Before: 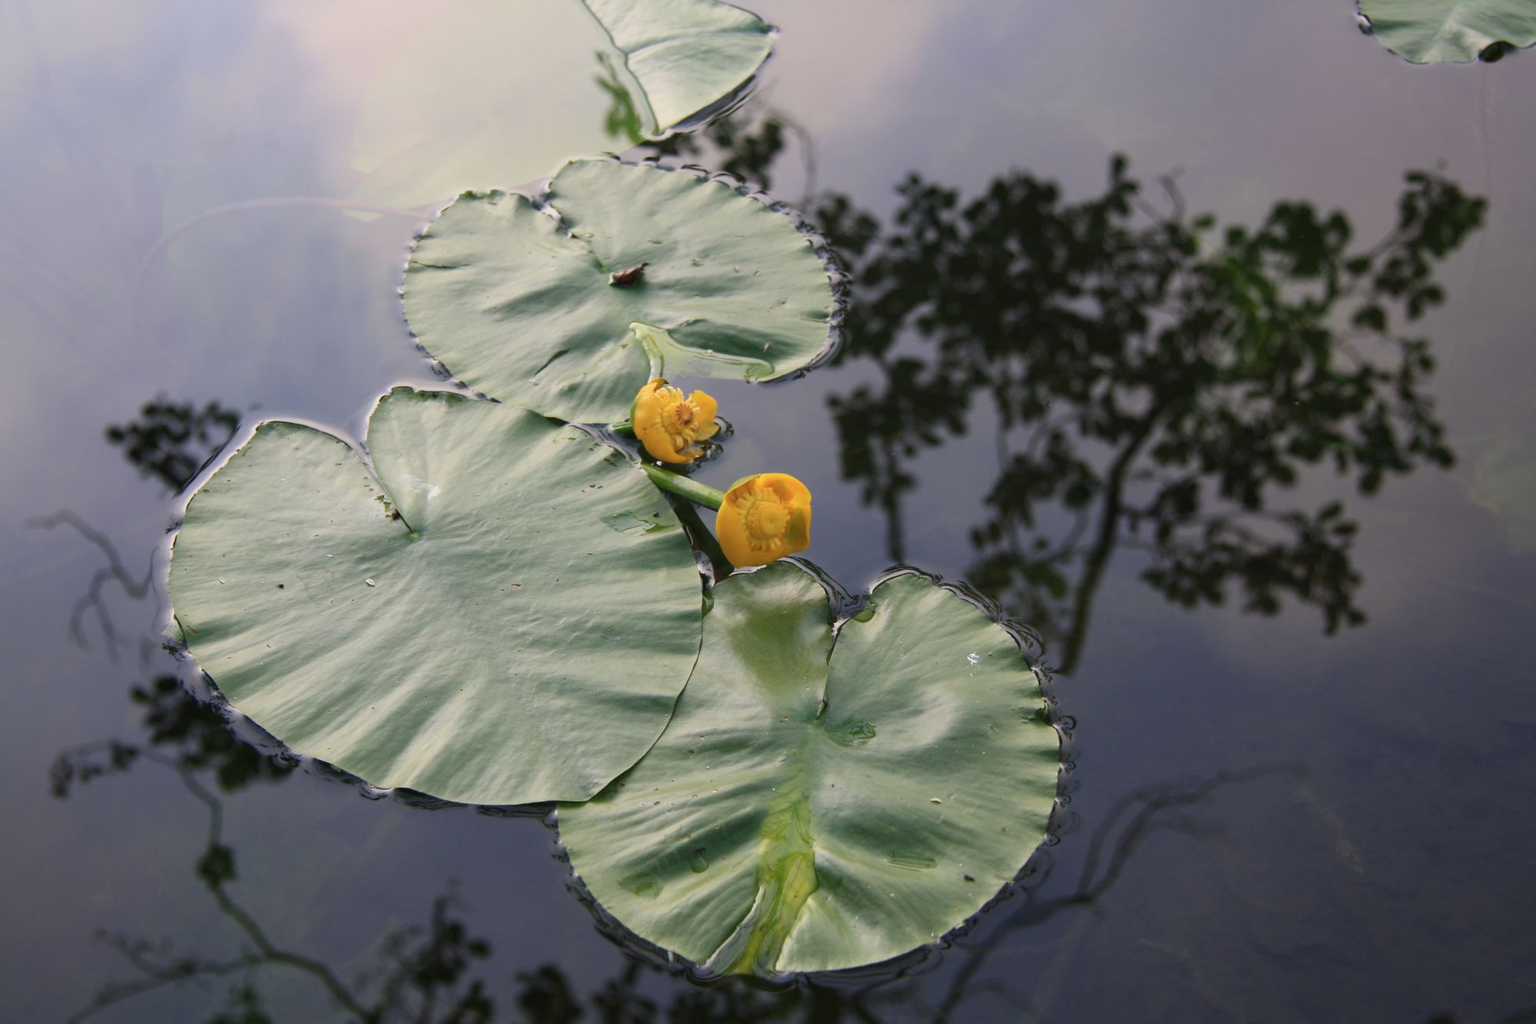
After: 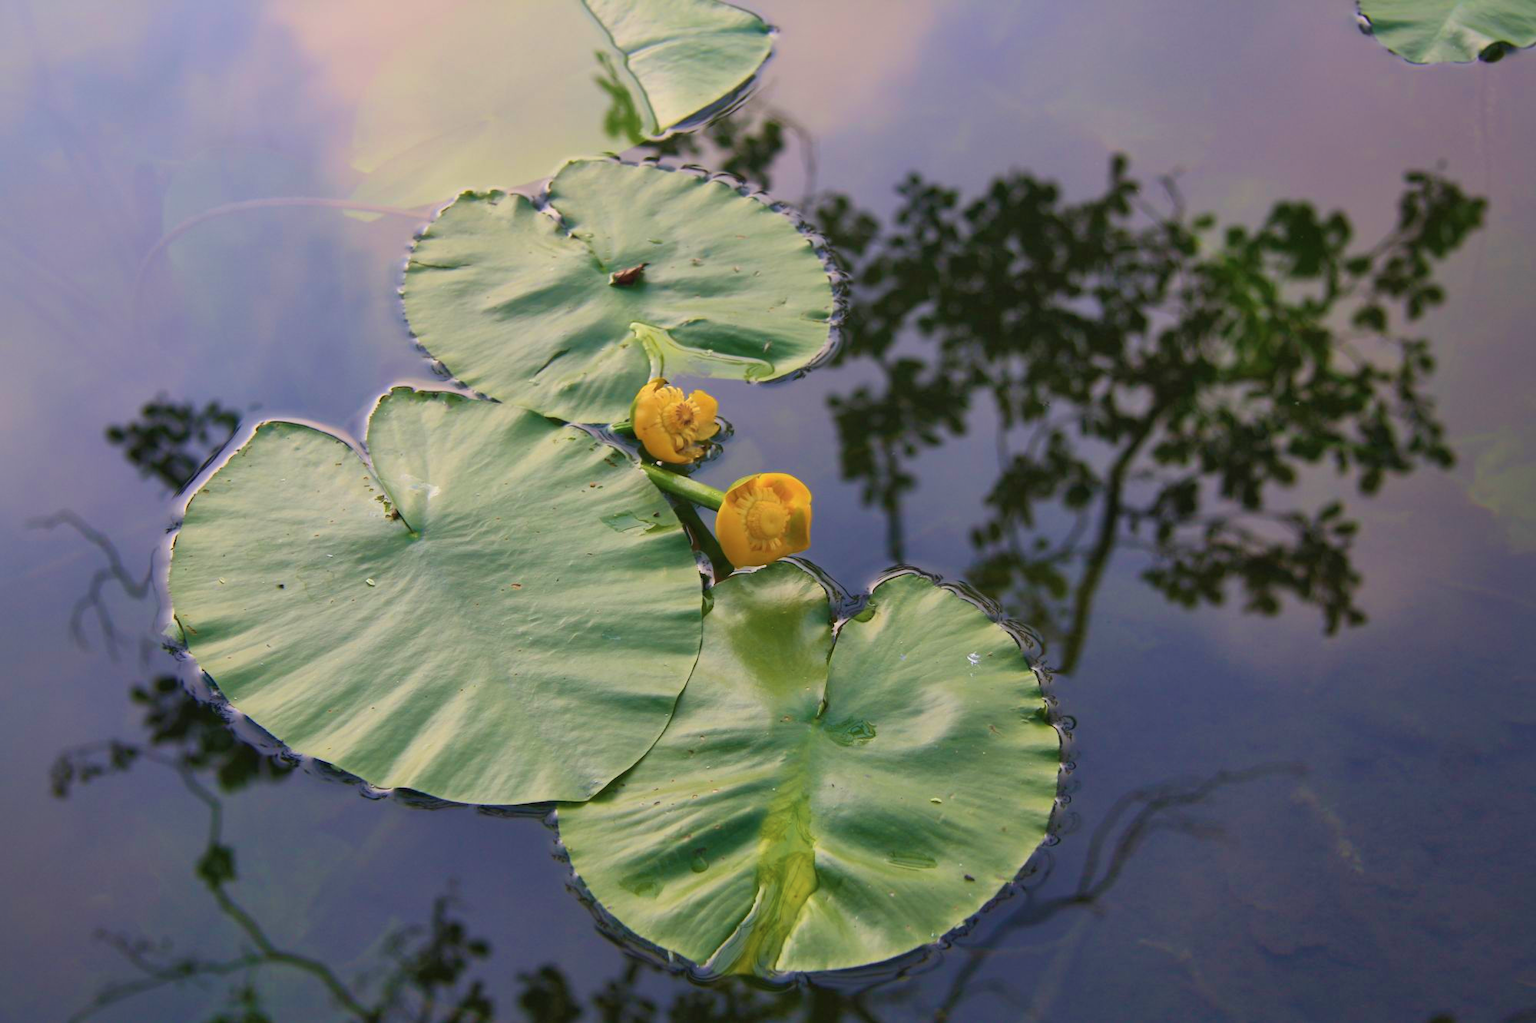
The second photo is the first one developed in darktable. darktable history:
shadows and highlights: on, module defaults
velvia: strength 67.2%, mid-tones bias 0.968
